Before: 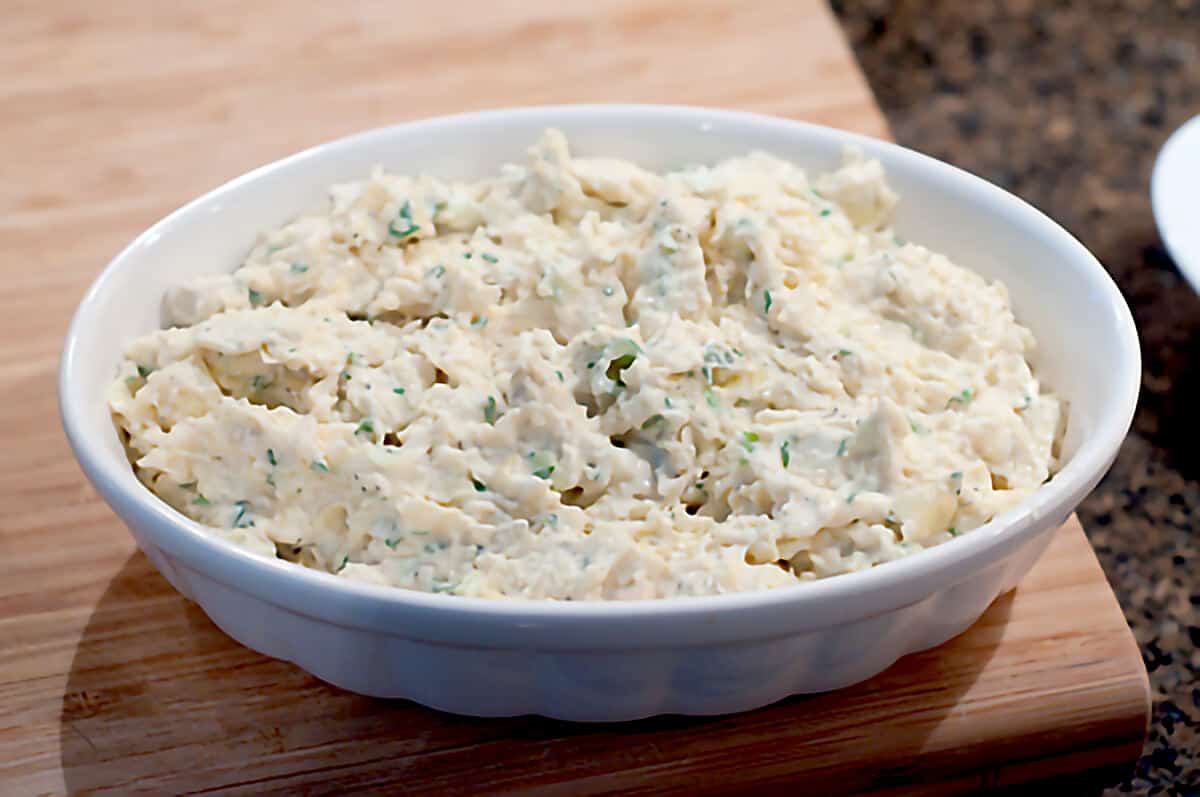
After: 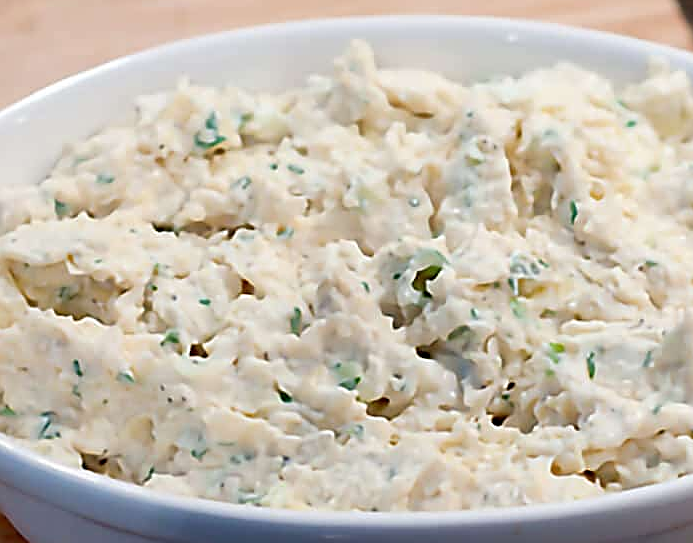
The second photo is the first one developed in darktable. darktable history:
sharpen: on, module defaults
crop: left 16.202%, top 11.208%, right 26.045%, bottom 20.557%
